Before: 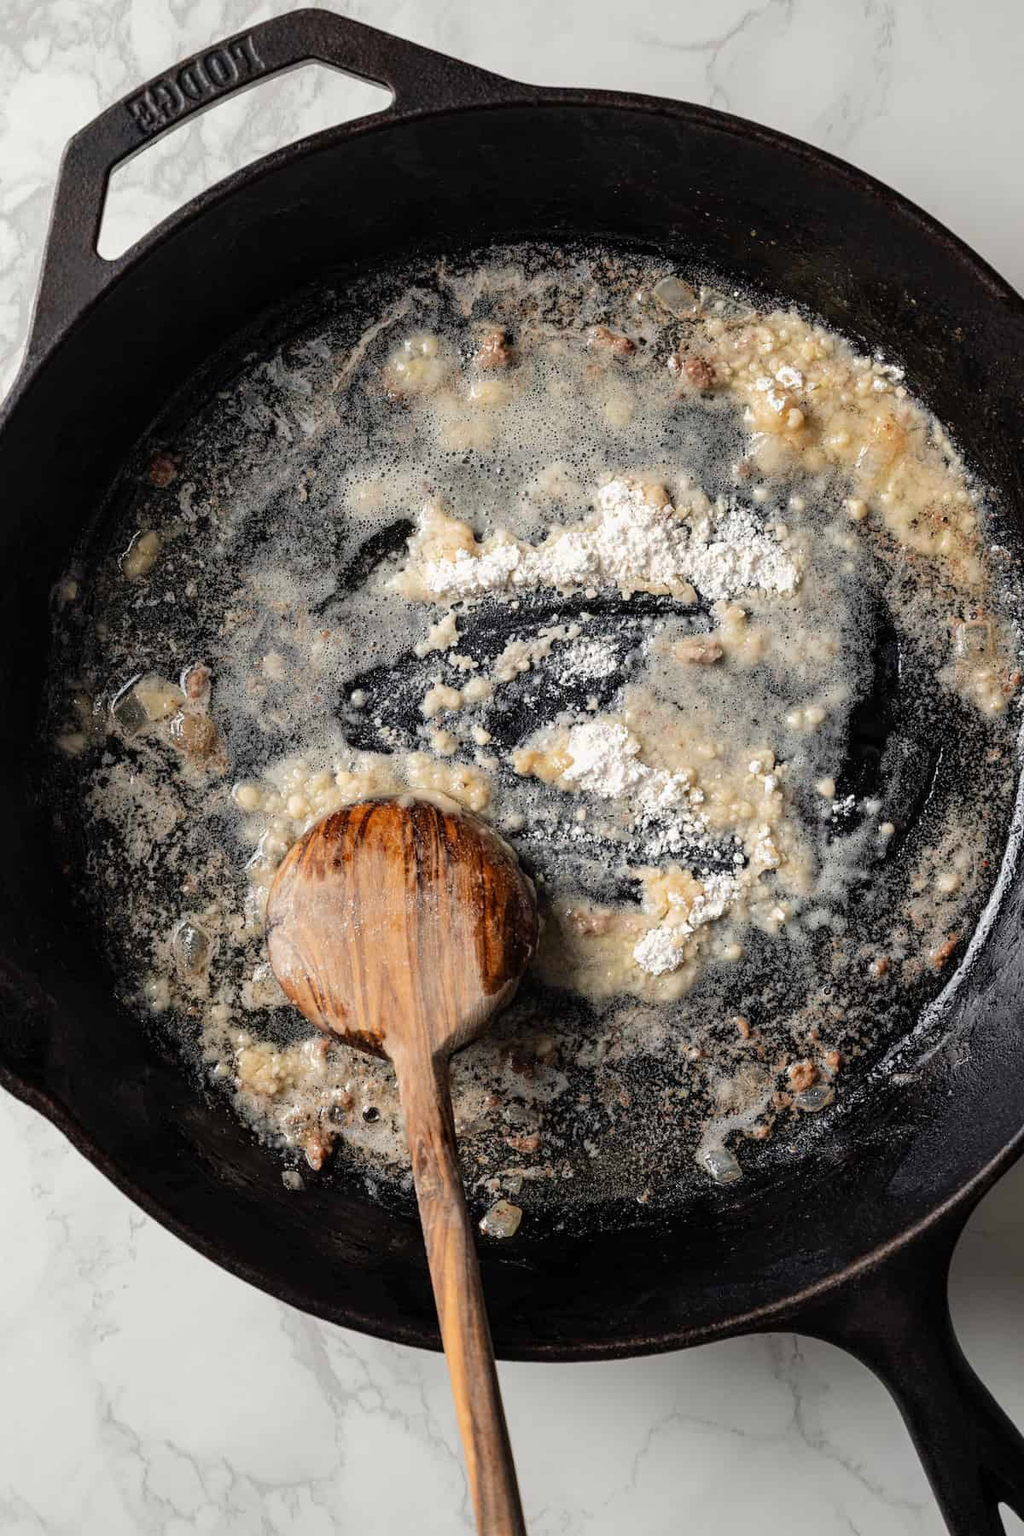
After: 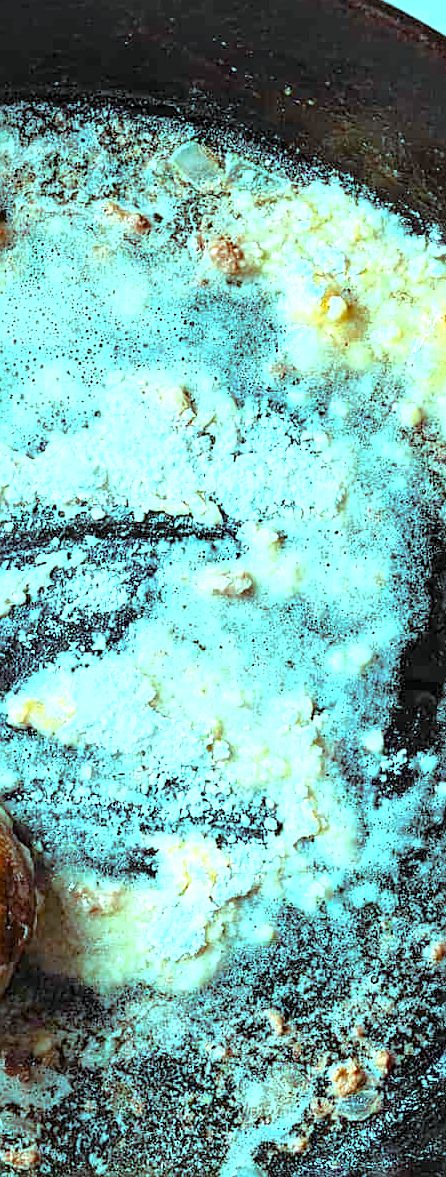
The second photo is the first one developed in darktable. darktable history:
sharpen: on, module defaults
crop and rotate: left 49.65%, top 10.117%, right 13.132%, bottom 24.475%
exposure: black level correction 0, exposure 1.896 EV, compensate highlight preservation false
color balance rgb: highlights gain › luminance -33.192%, highlights gain › chroma 5.775%, highlights gain › hue 220.31°, perceptual saturation grading › global saturation 30.812%
contrast equalizer: octaves 7, y [[0.5 ×6], [0.5 ×6], [0.5, 0.5, 0.501, 0.545, 0.707, 0.863], [0 ×6], [0 ×6]], mix -0.29
color correction: highlights a* -0.178, highlights b* -0.118
